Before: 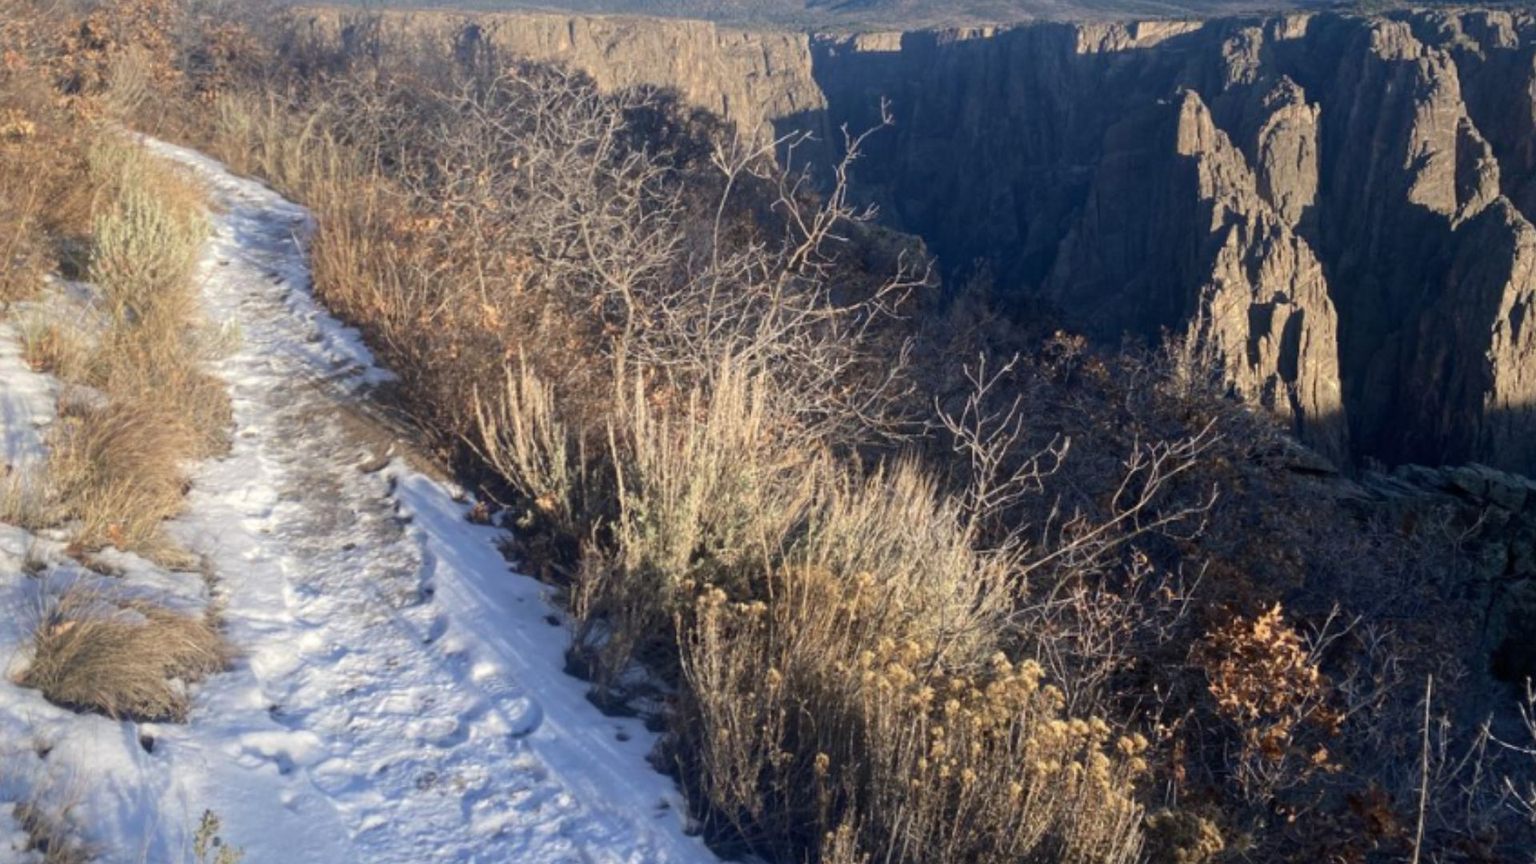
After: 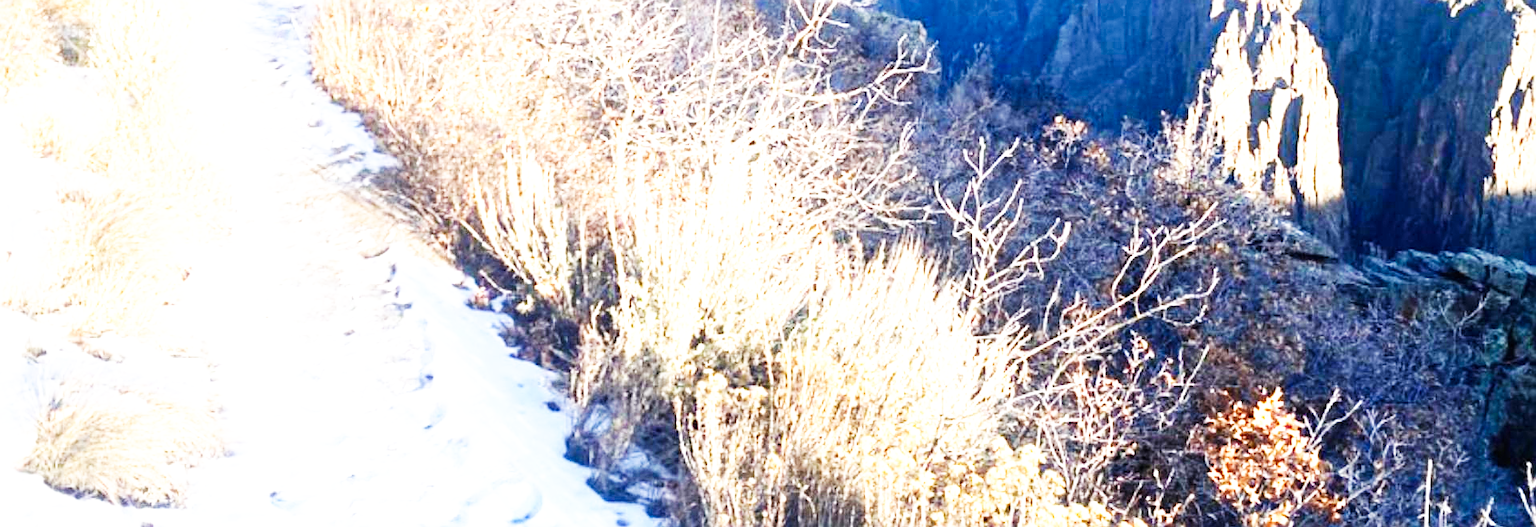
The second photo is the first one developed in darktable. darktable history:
crop and rotate: top 24.9%, bottom 14.049%
exposure: black level correction 0, exposure 1.709 EV, compensate exposure bias true, compensate highlight preservation false
sharpen: on, module defaults
base curve: curves: ch0 [(0, 0) (0.007, 0.004) (0.027, 0.03) (0.046, 0.07) (0.207, 0.54) (0.442, 0.872) (0.673, 0.972) (1, 1)], preserve colors none
